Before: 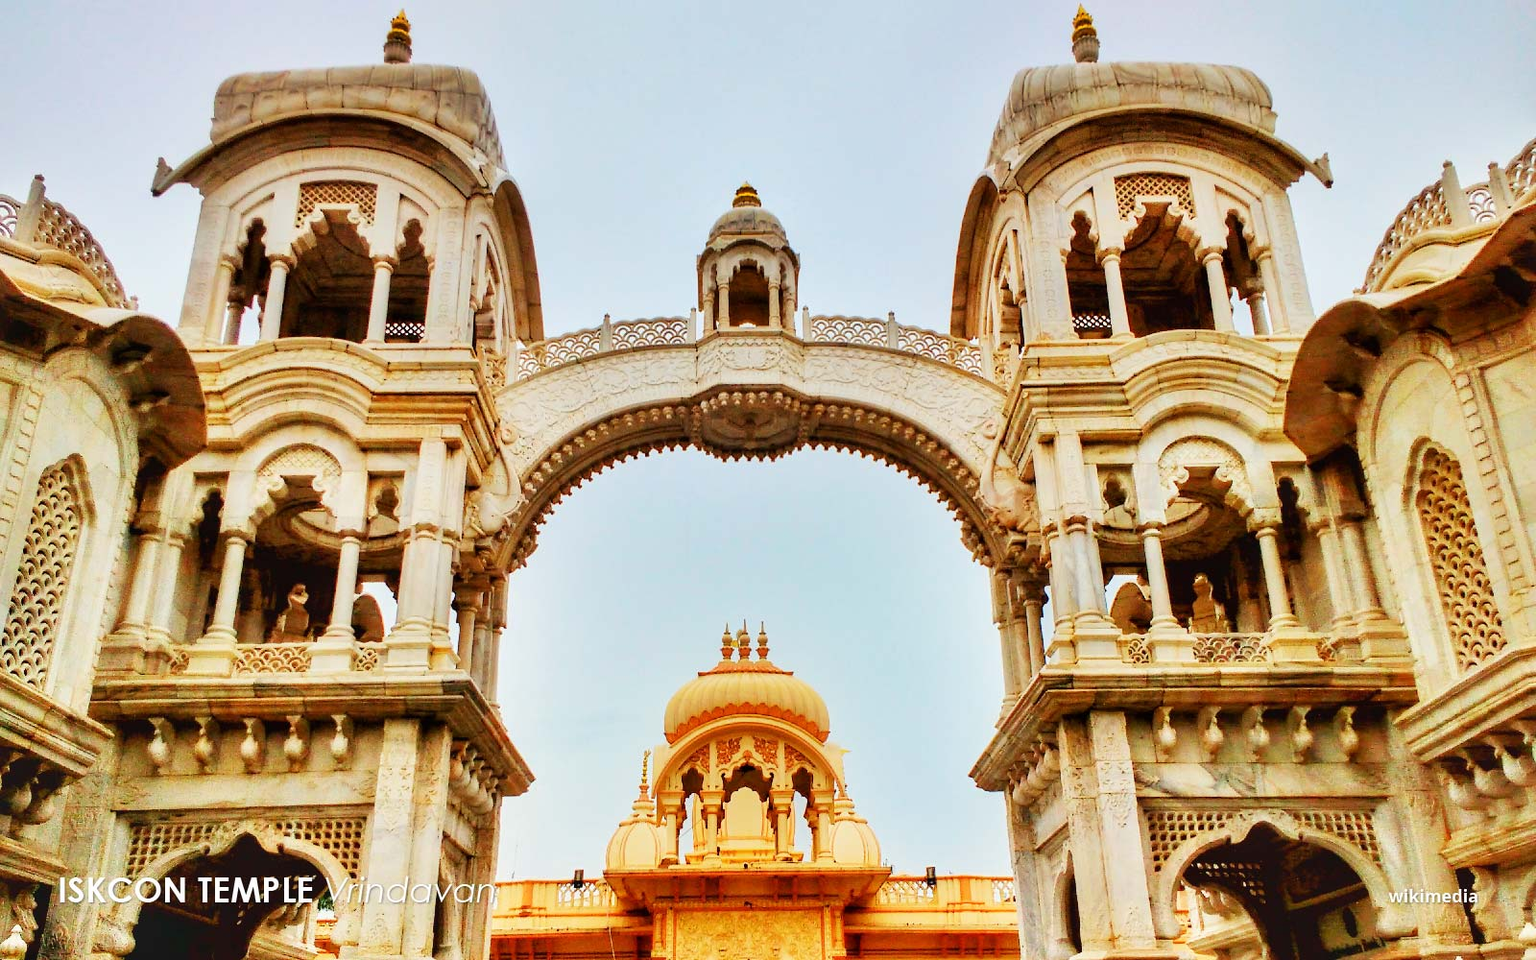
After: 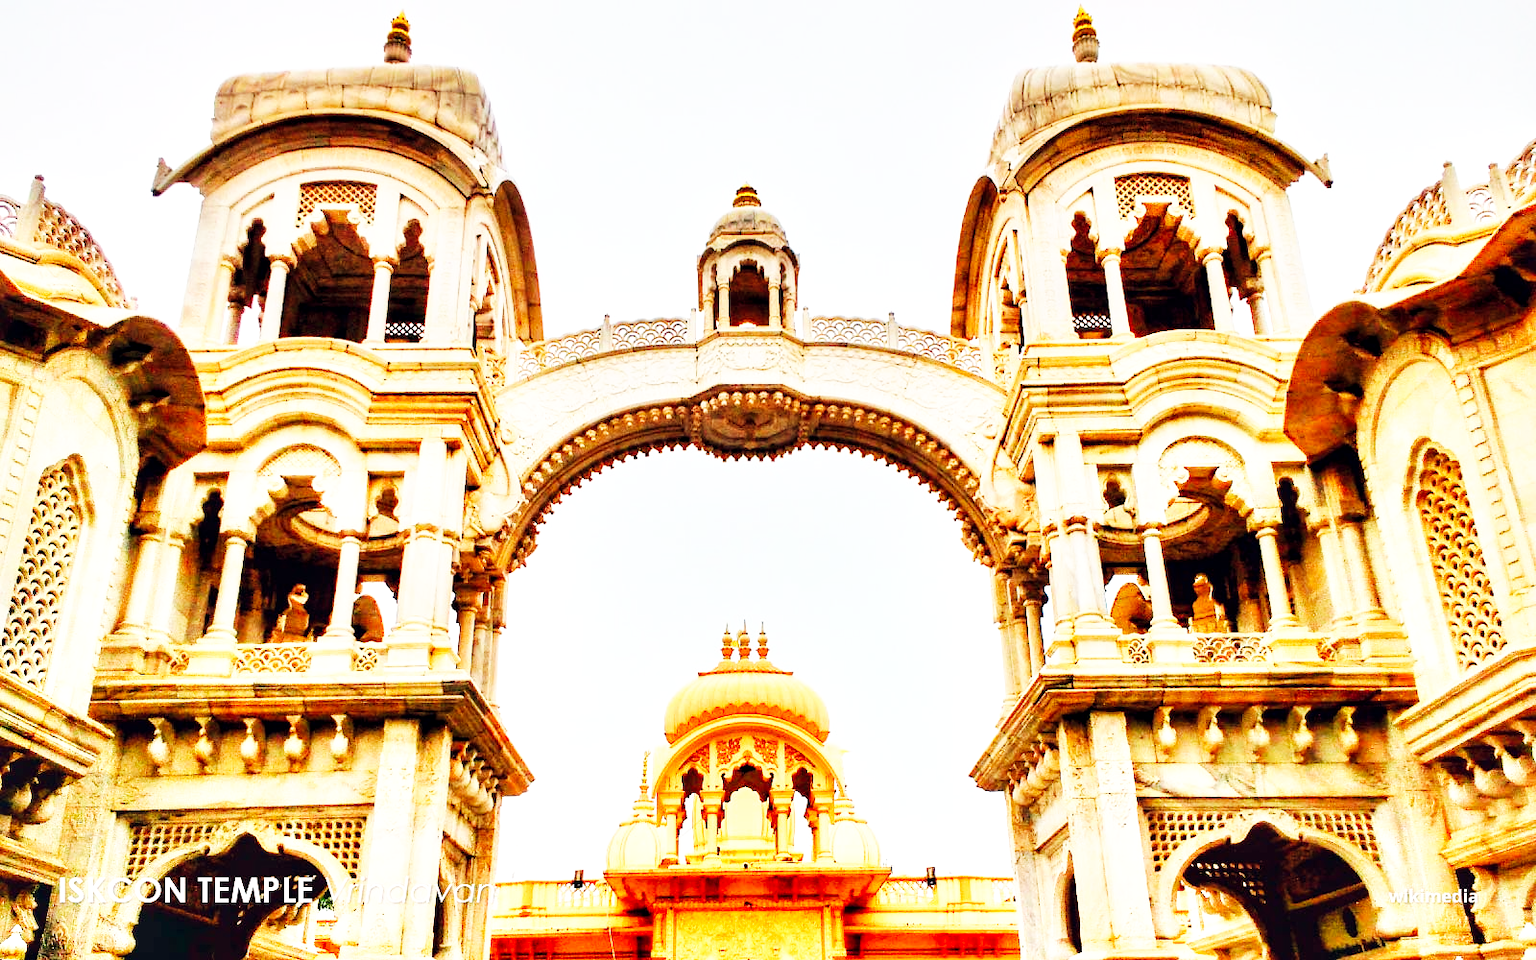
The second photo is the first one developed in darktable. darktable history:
local contrast: highlights 100%, shadows 100%, detail 120%, midtone range 0.2
color balance rgb: shadows lift › hue 87.51°, highlights gain › chroma 1.62%, highlights gain › hue 55.1°, global offset › chroma 0.06%, global offset › hue 253.66°, linear chroma grading › global chroma 0.5%
base curve "c1-sony": curves: ch0 [(0, 0) (0.007, 0.004) (0.027, 0.03) (0.046, 0.07) (0.207, 0.54) (0.442, 0.872) (0.673, 0.972) (1, 1)], preserve colors none
